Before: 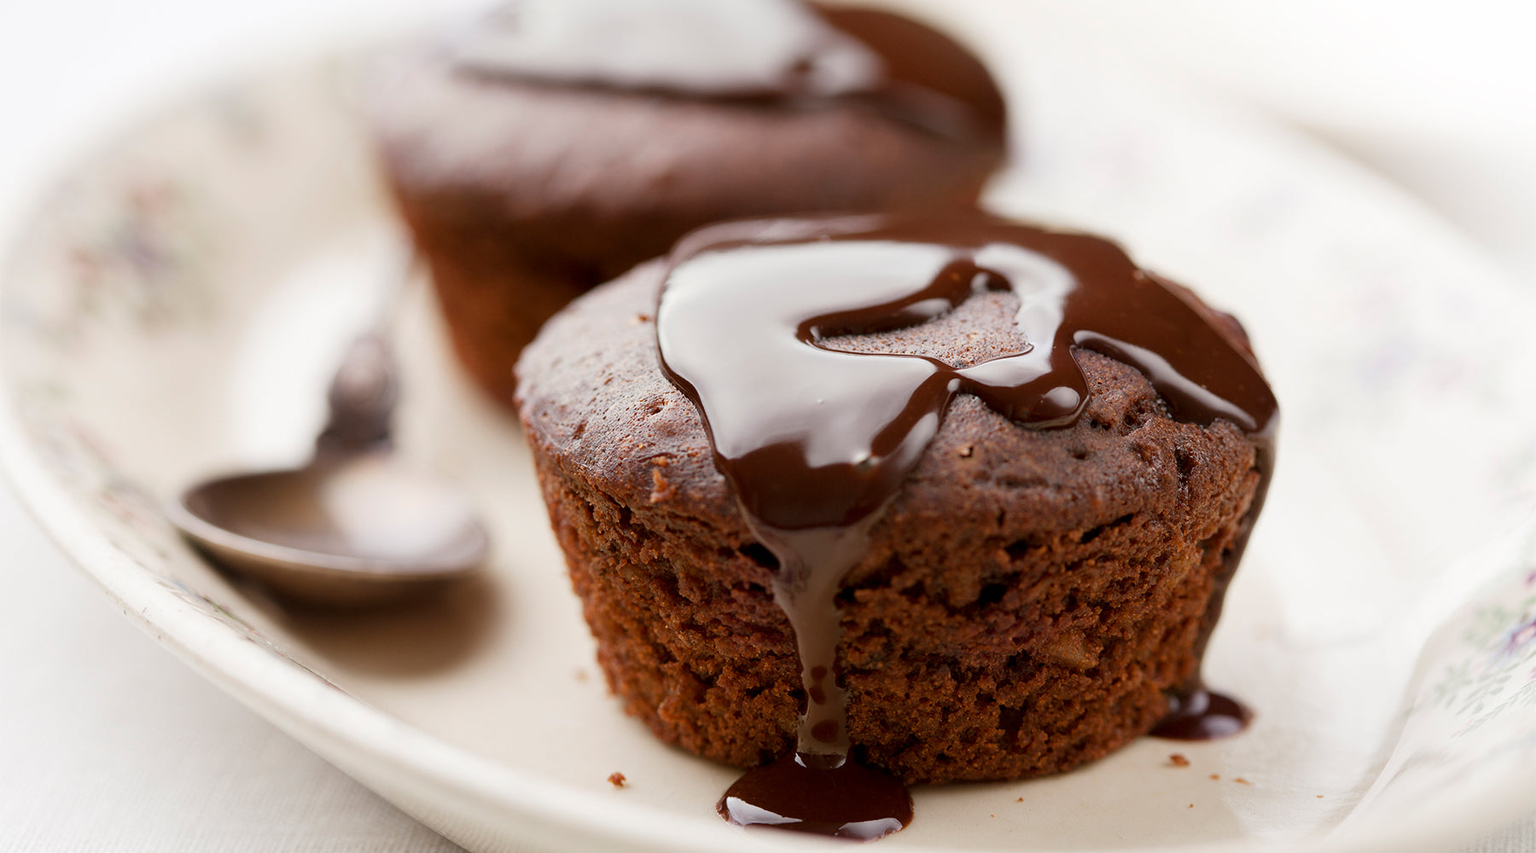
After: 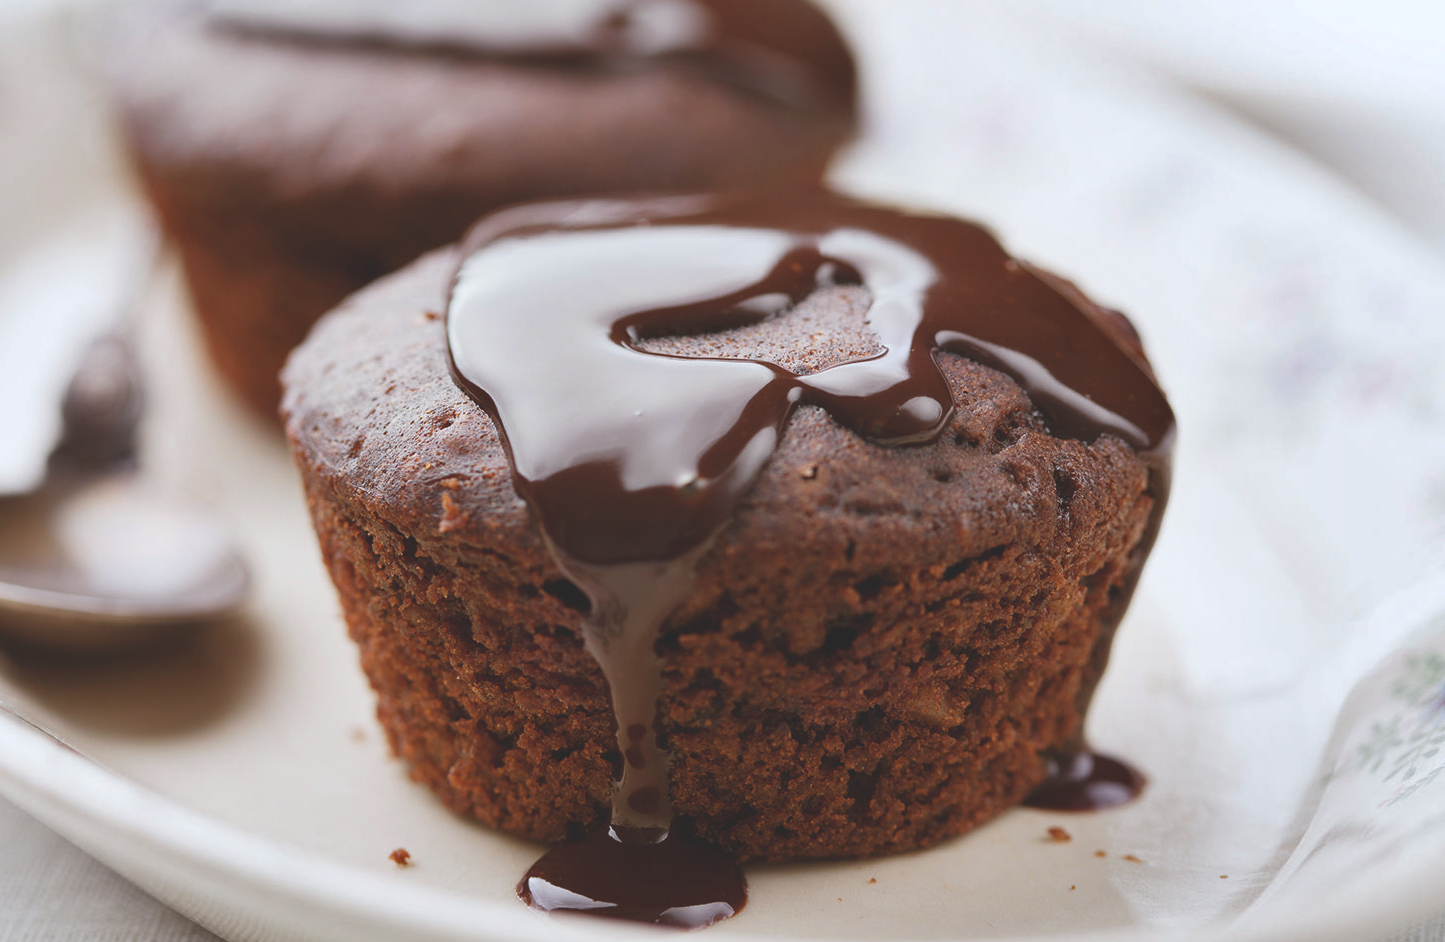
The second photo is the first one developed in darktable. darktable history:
shadows and highlights: shadows 5, soften with gaussian
white balance: red 0.976, blue 1.04
crop and rotate: left 17.959%, top 5.771%, right 1.742%
exposure: black level correction -0.023, exposure -0.039 EV, compensate highlight preservation false
